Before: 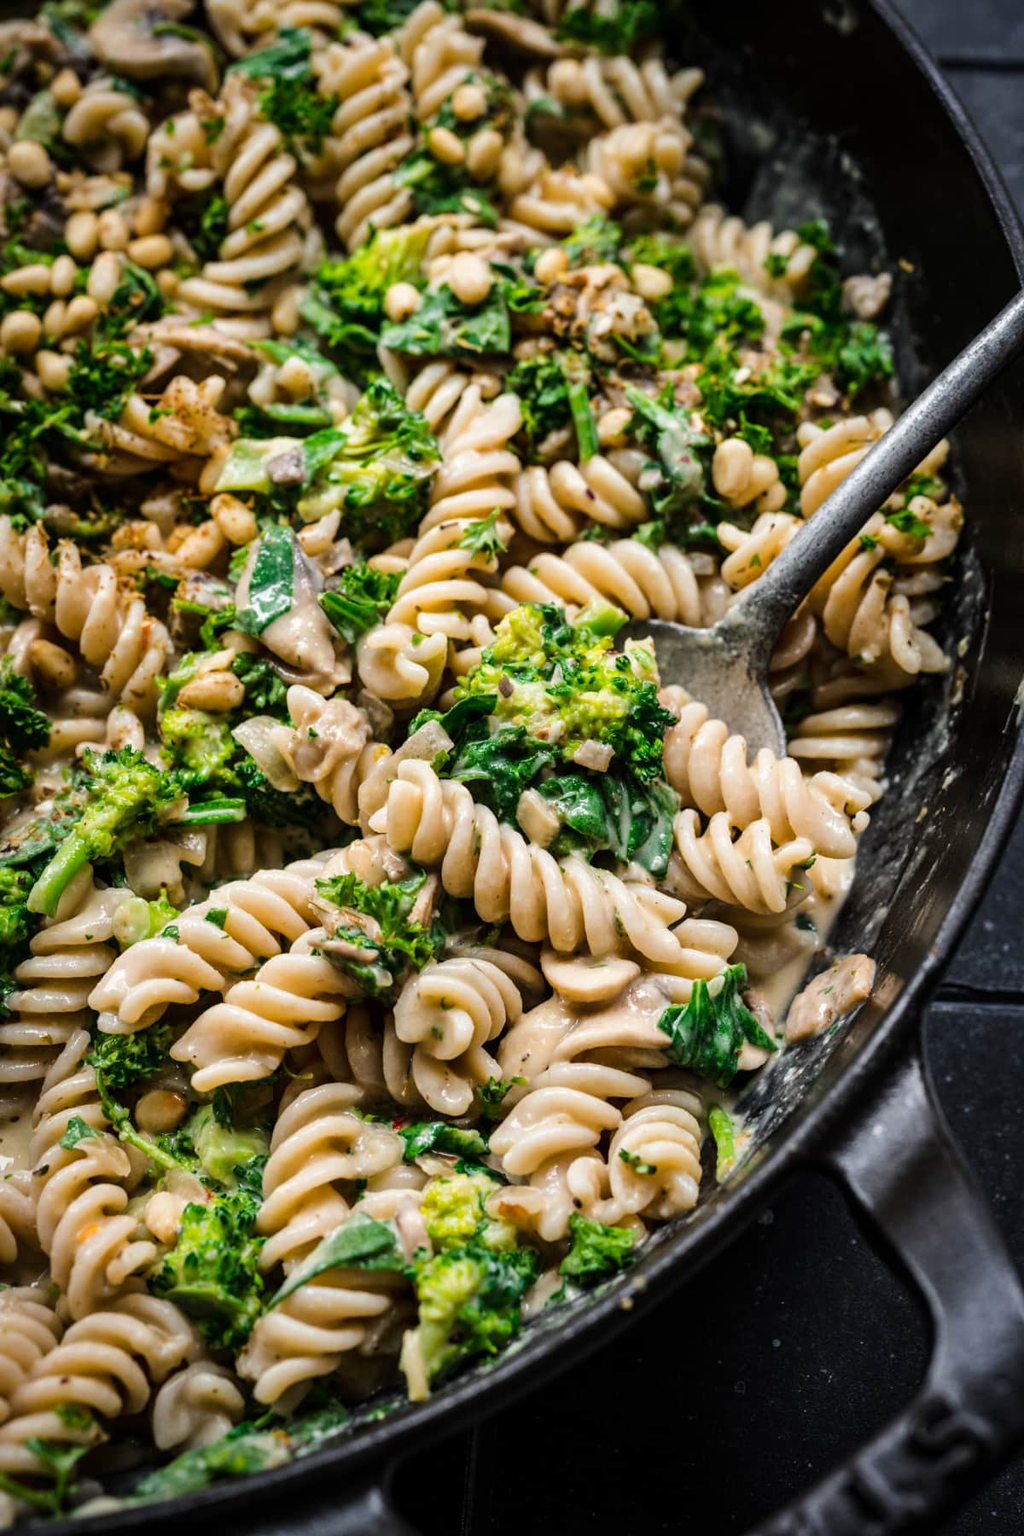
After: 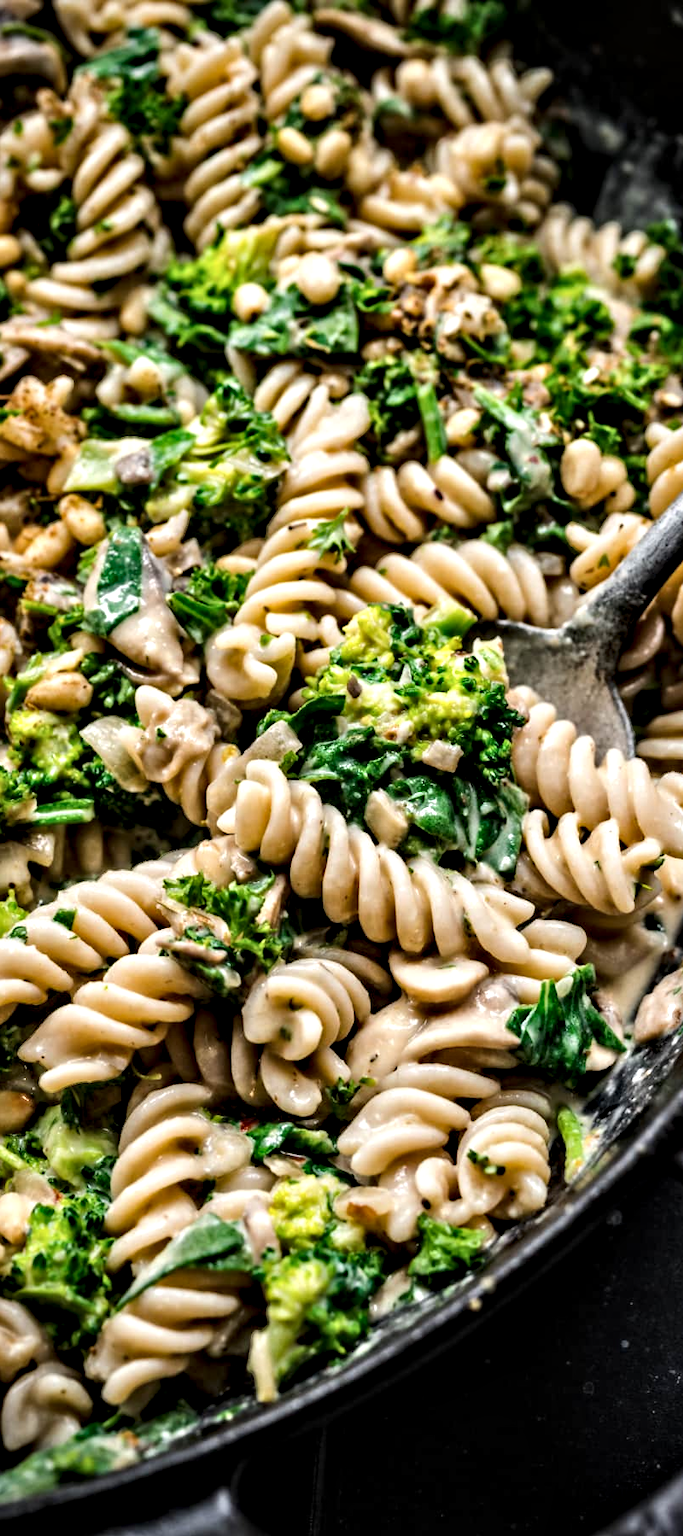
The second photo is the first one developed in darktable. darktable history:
tone equalizer: -8 EV 0.062 EV, edges refinement/feathering 500, mask exposure compensation -1.57 EV, preserve details guided filter
contrast equalizer: y [[0.511, 0.558, 0.631, 0.632, 0.559, 0.512], [0.5 ×6], [0.507, 0.559, 0.627, 0.644, 0.647, 0.647], [0 ×6], [0 ×6]]
crop and rotate: left 14.852%, right 18.409%
